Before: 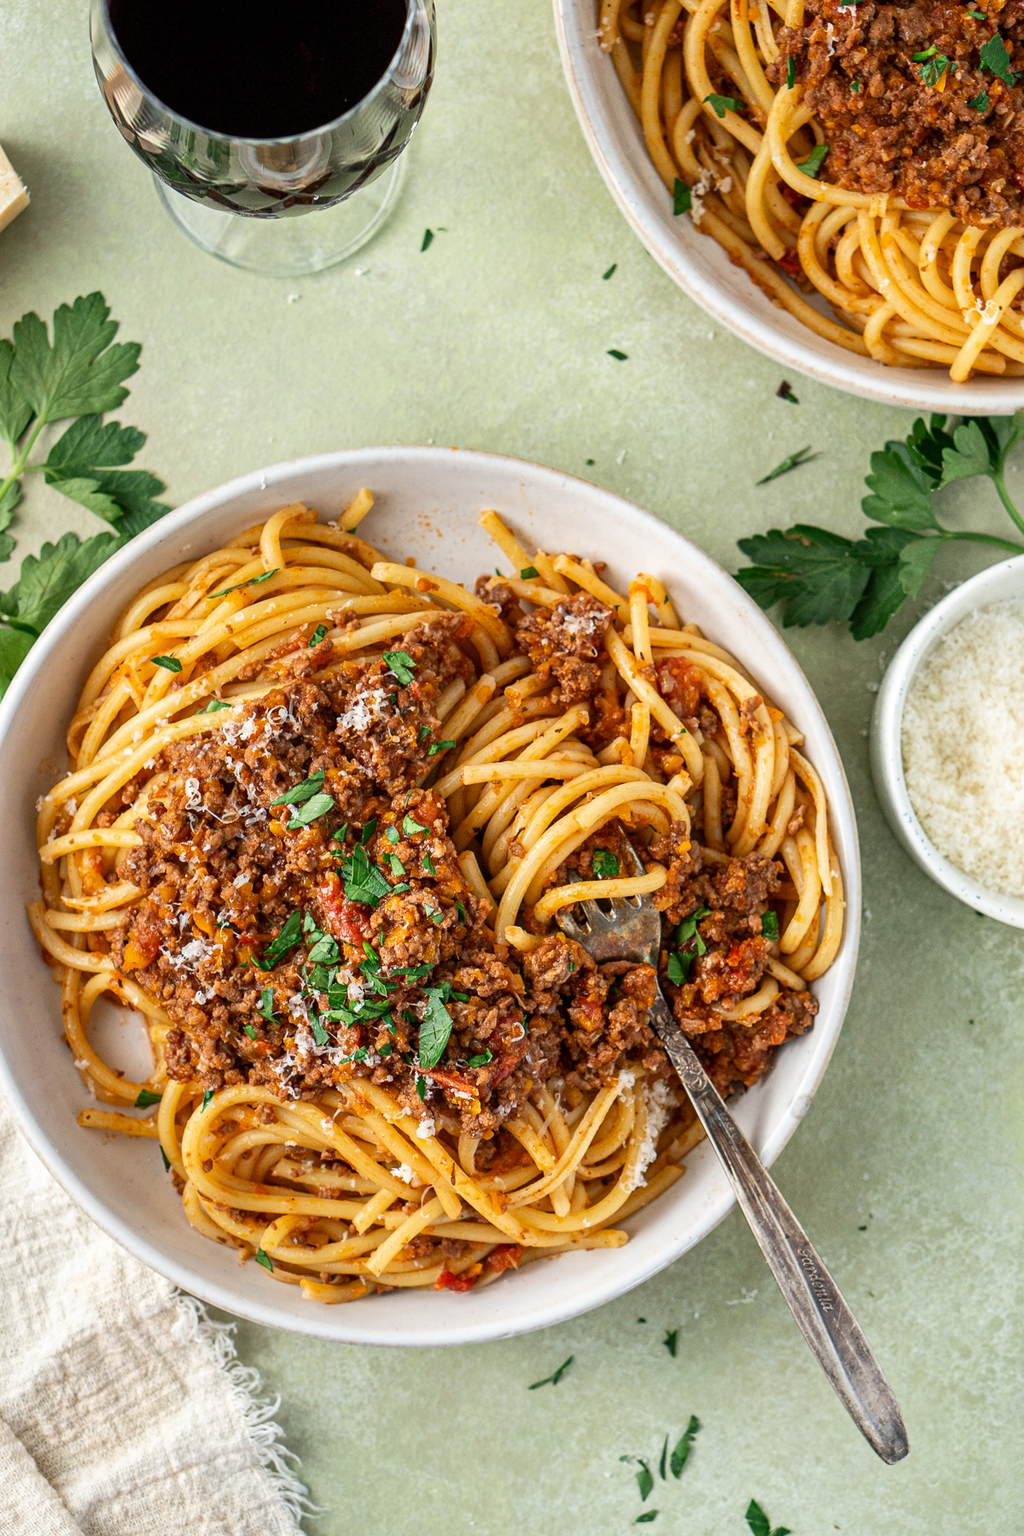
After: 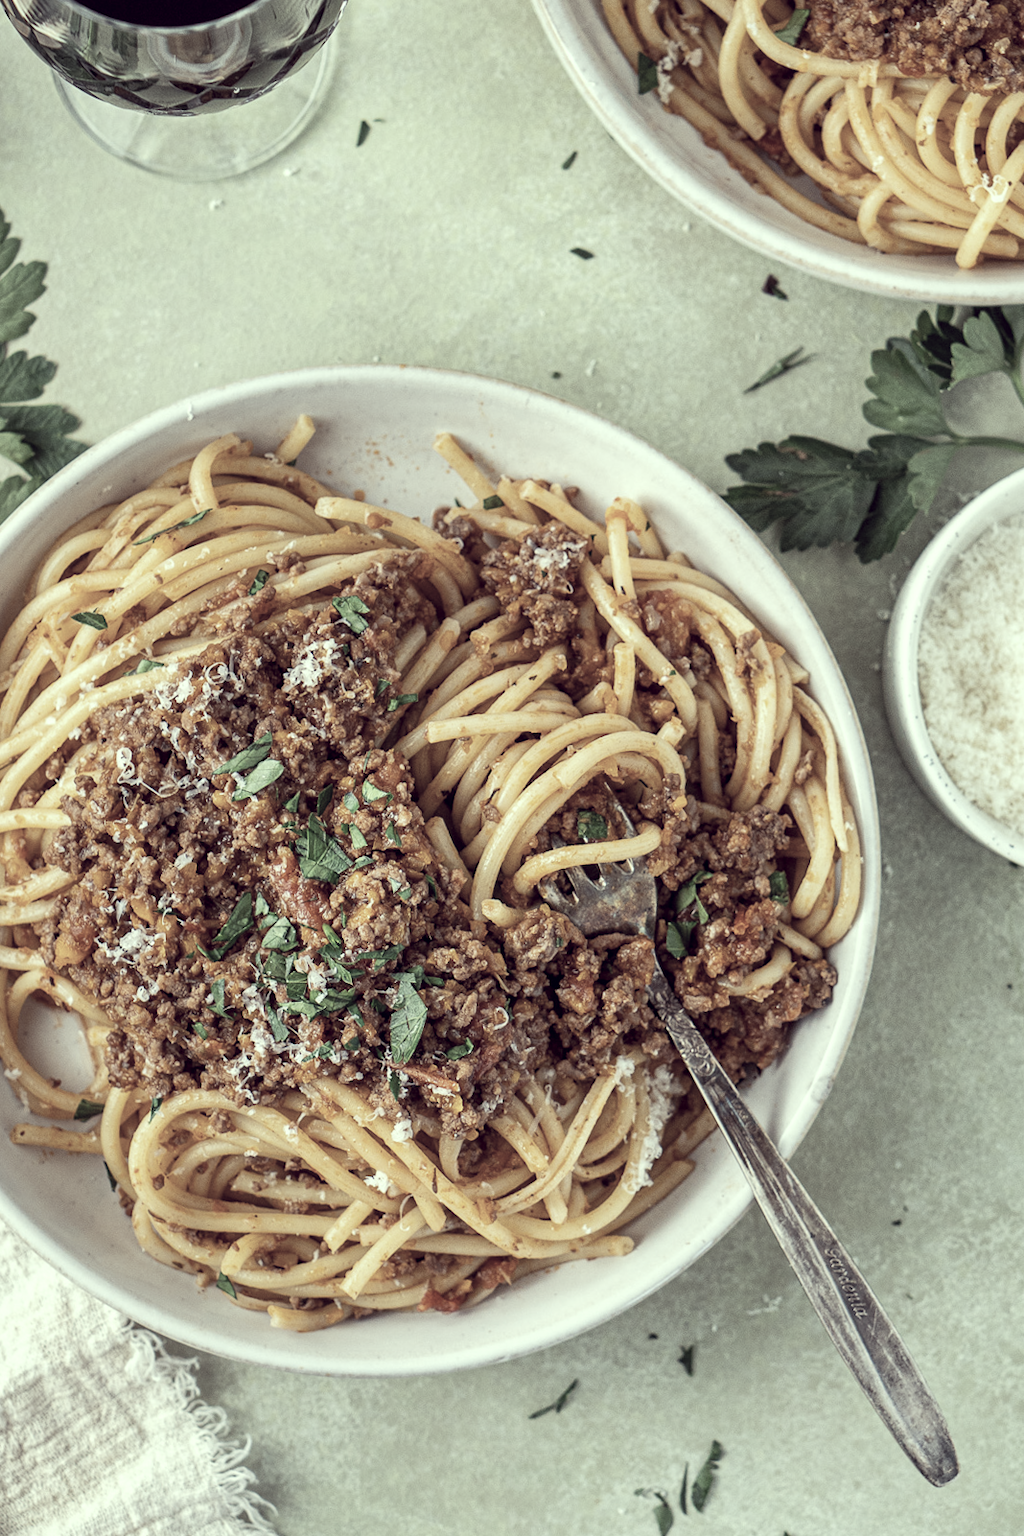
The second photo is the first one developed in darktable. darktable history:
color correction: highlights a* -20.5, highlights b* 20.9, shadows a* 19.23, shadows b* -20.72, saturation 0.377
crop and rotate: angle 2.31°, left 5.637%, top 5.671%
local contrast: highlights 105%, shadows 97%, detail 119%, midtone range 0.2
